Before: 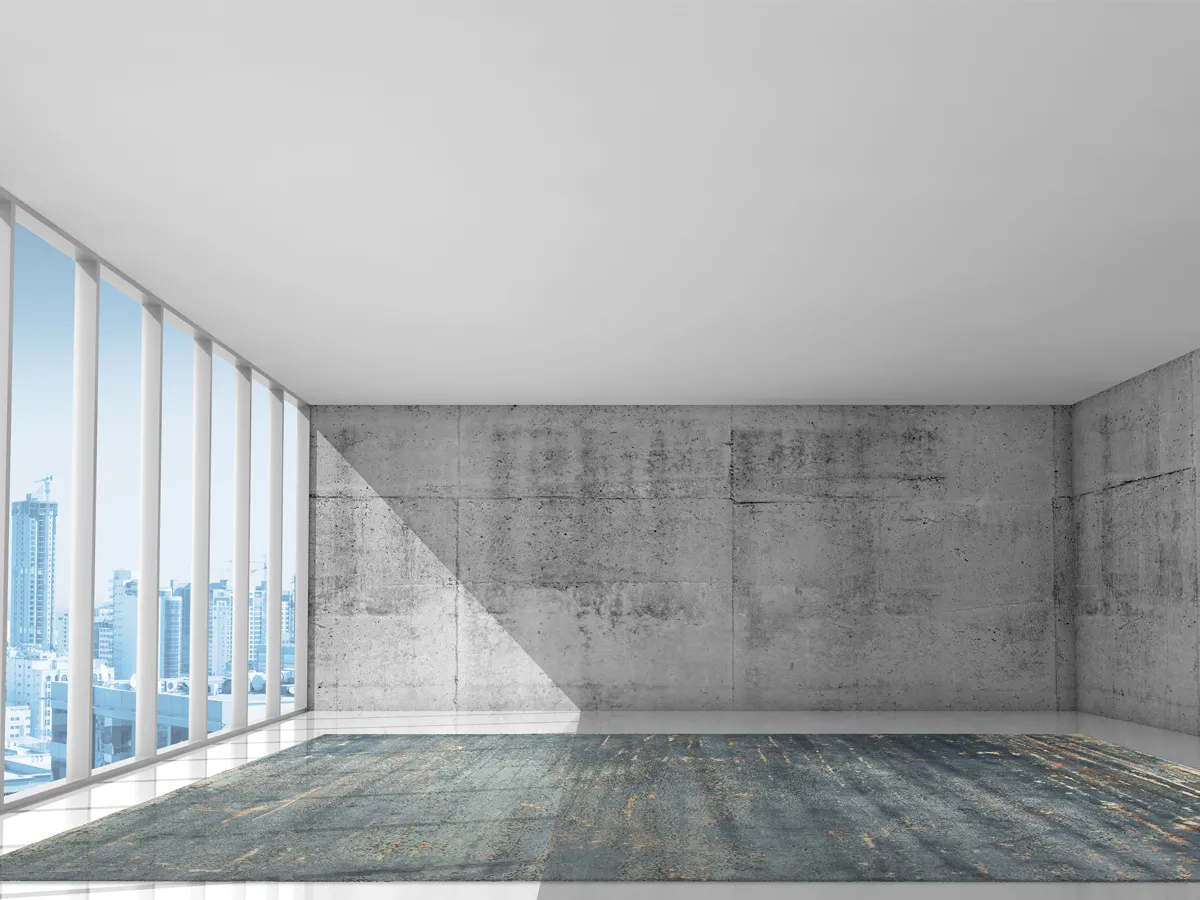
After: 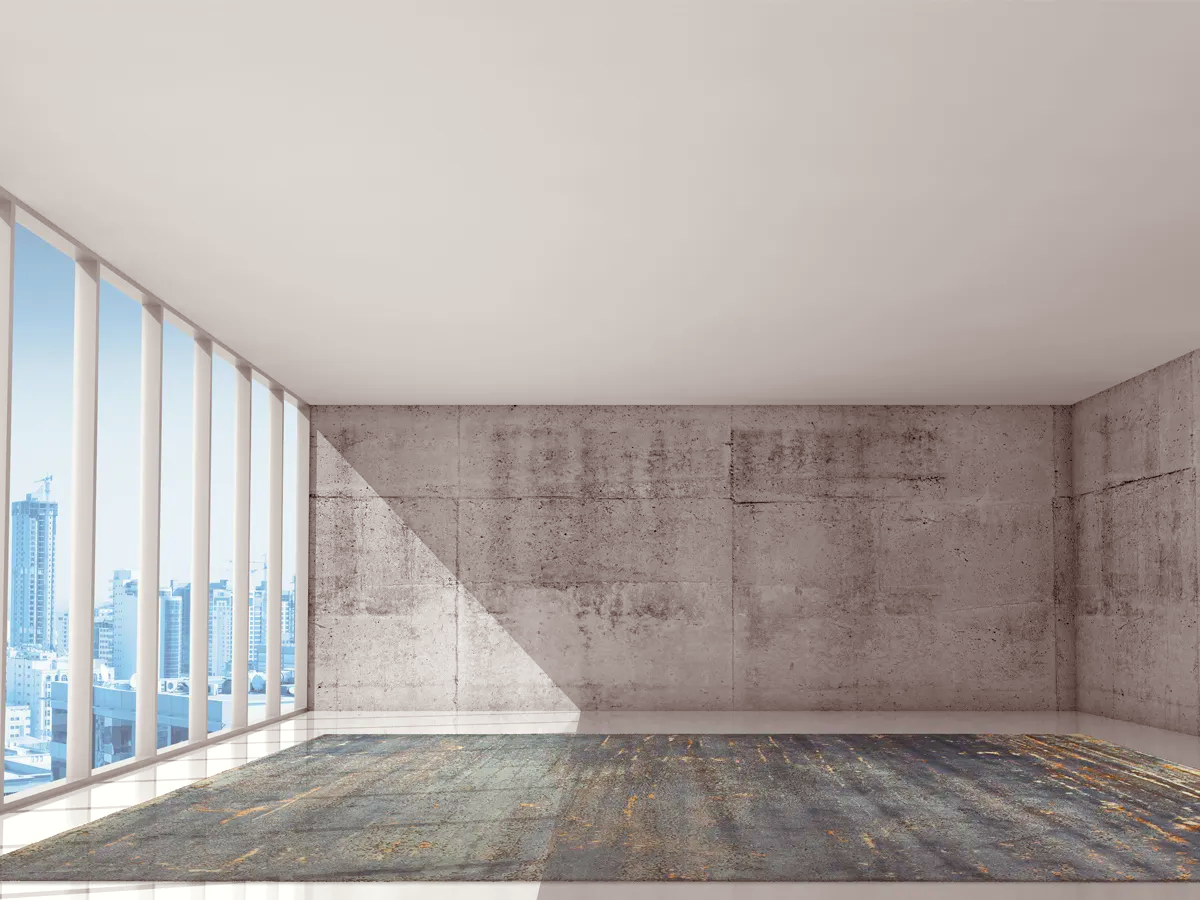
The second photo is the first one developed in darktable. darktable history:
color balance rgb: power › chroma 1.56%, power › hue 27.84°, linear chroma grading › global chroma 15.349%, perceptual saturation grading › global saturation 20%, perceptual saturation grading › highlights -14.237%, perceptual saturation grading › shadows 49.59%
